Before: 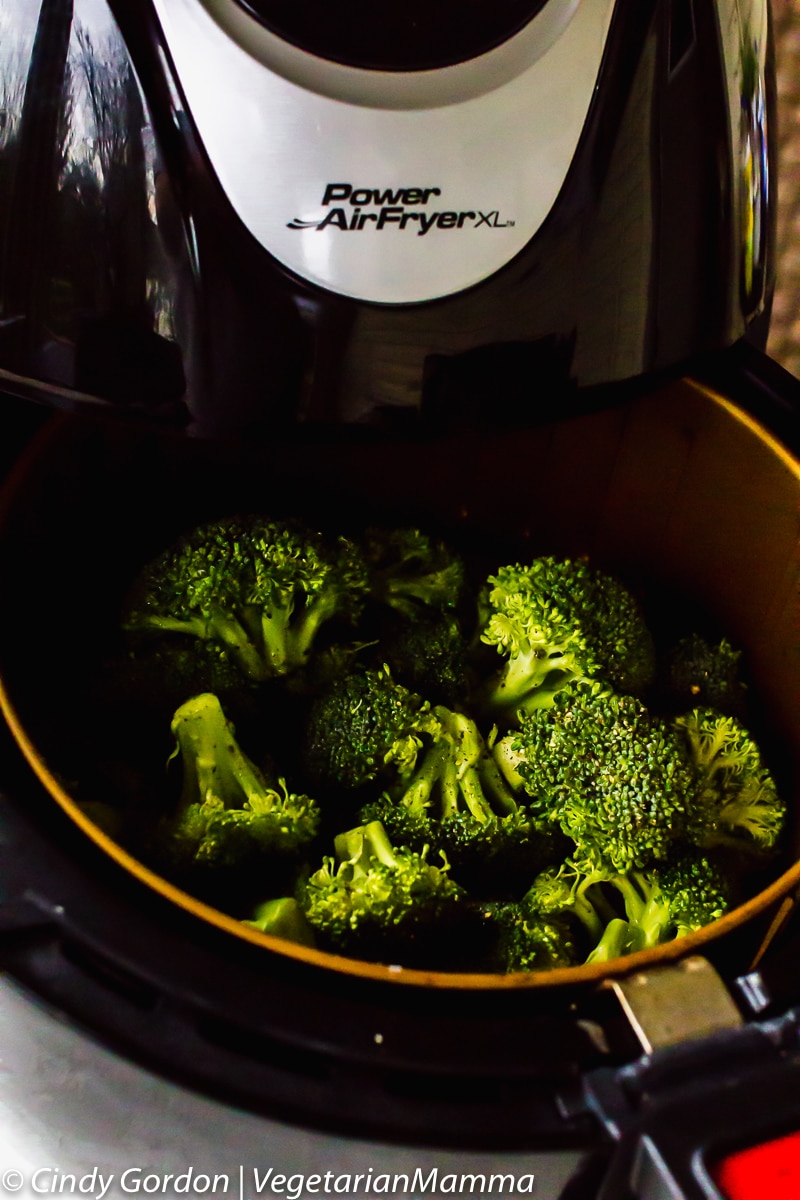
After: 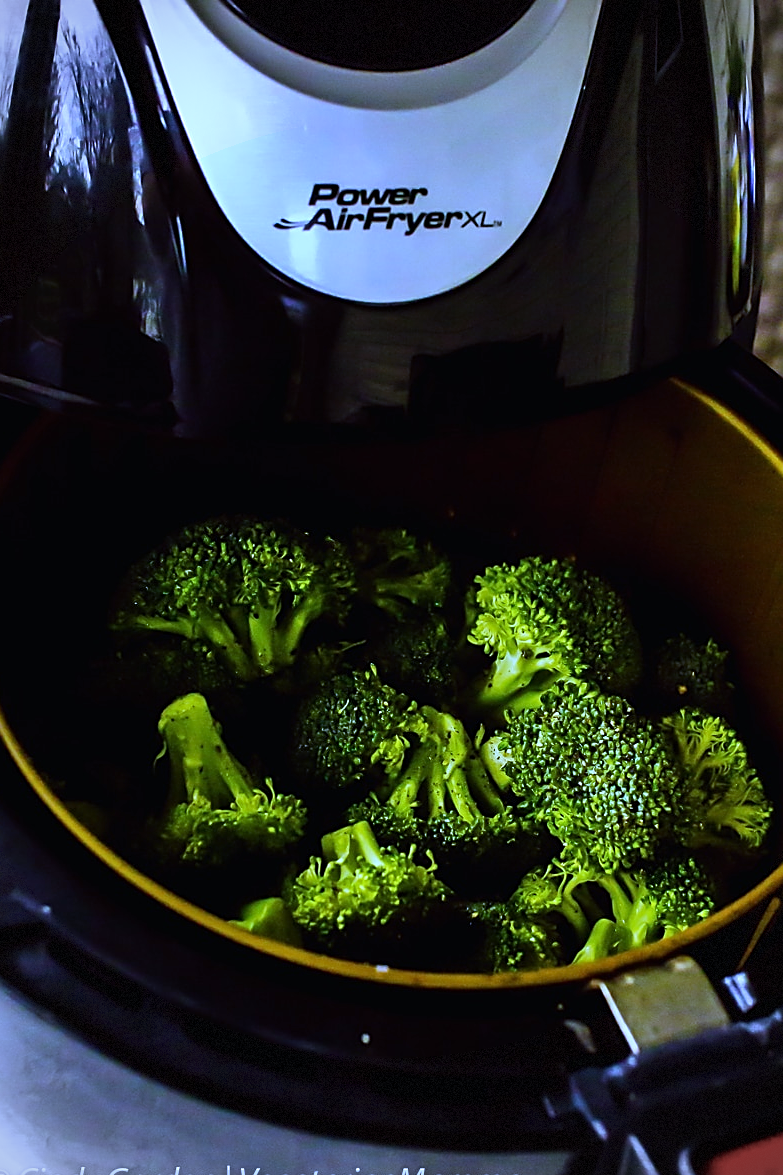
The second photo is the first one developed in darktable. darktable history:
sharpen: on, module defaults
crop: left 1.743%, right 0.268%, bottom 2.011%
vignetting: dithering 8-bit output, unbound false
white balance: red 0.766, blue 1.537
